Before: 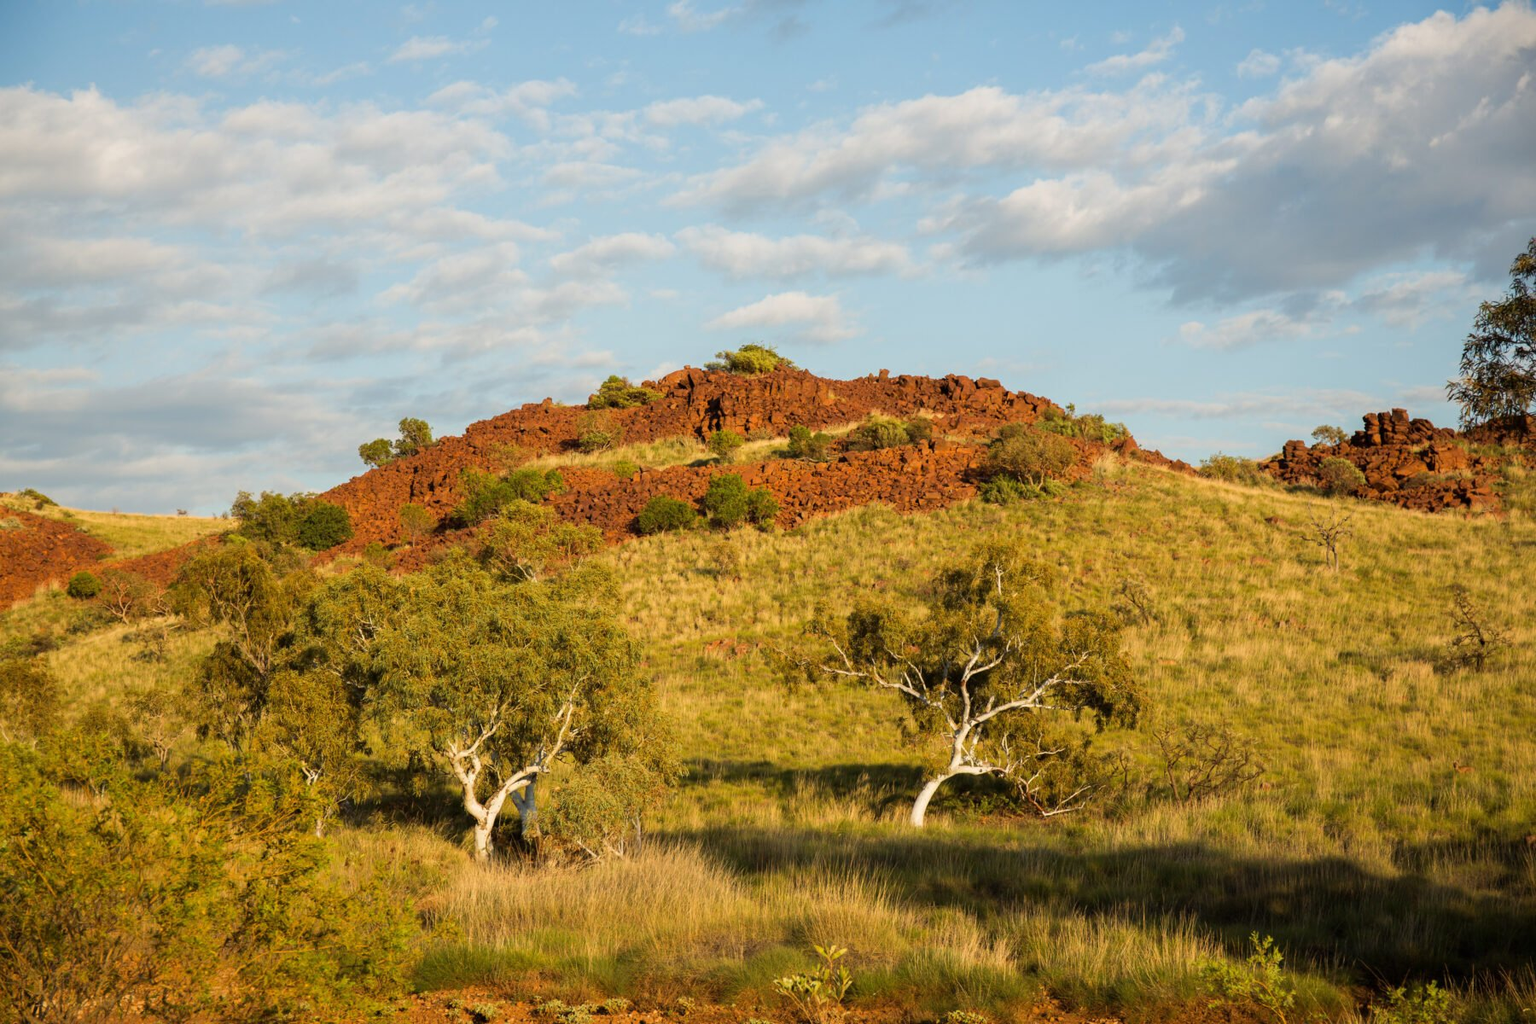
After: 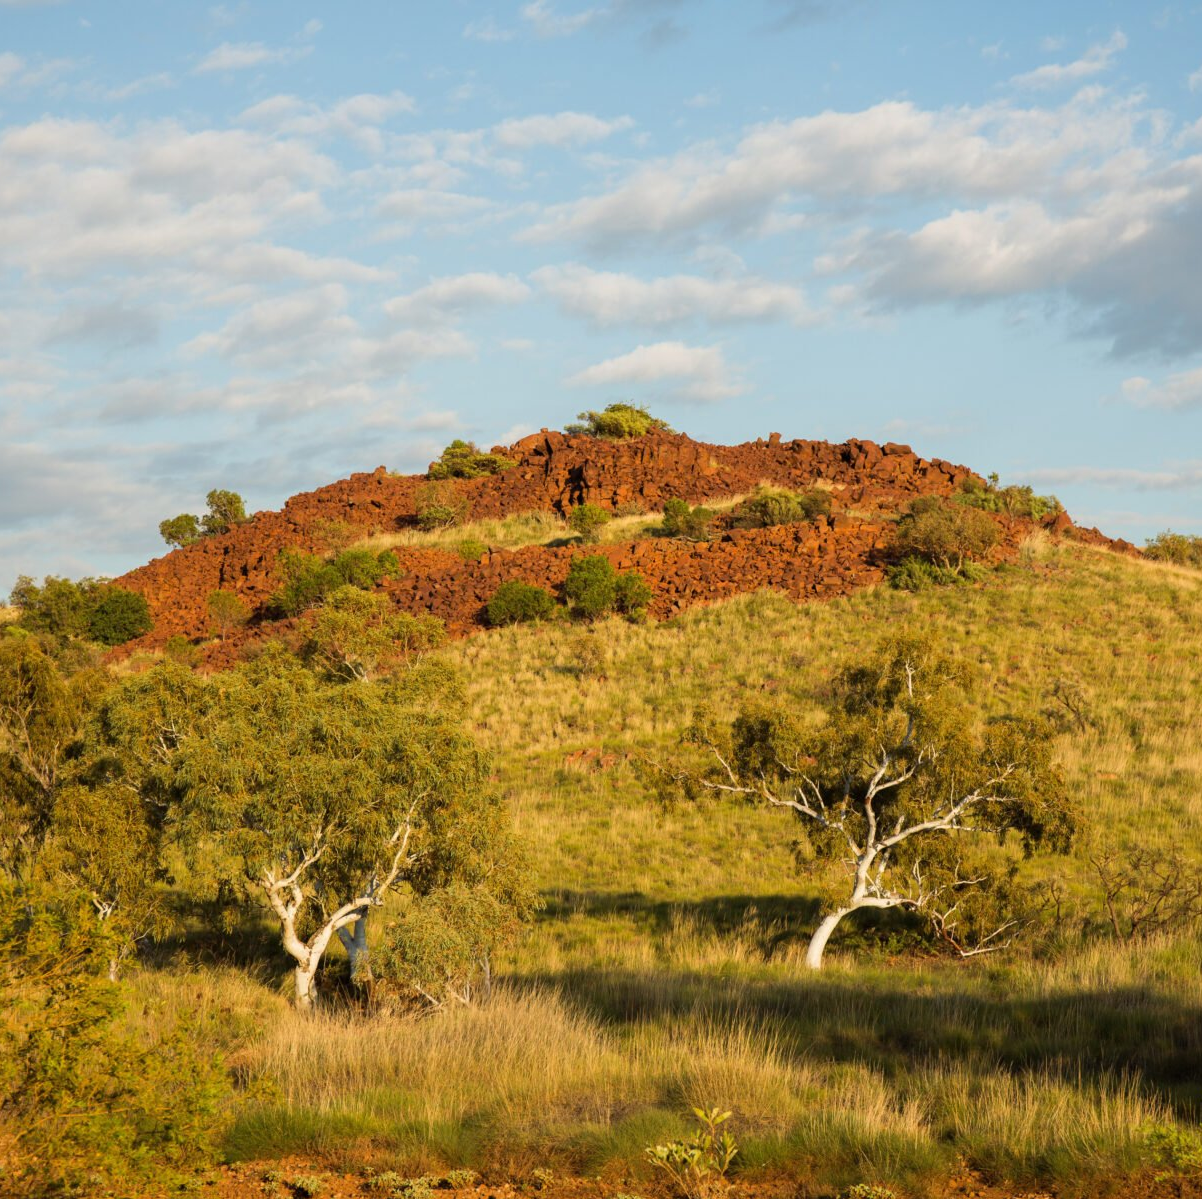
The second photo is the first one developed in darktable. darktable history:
crop and rotate: left 14.505%, right 18.669%
